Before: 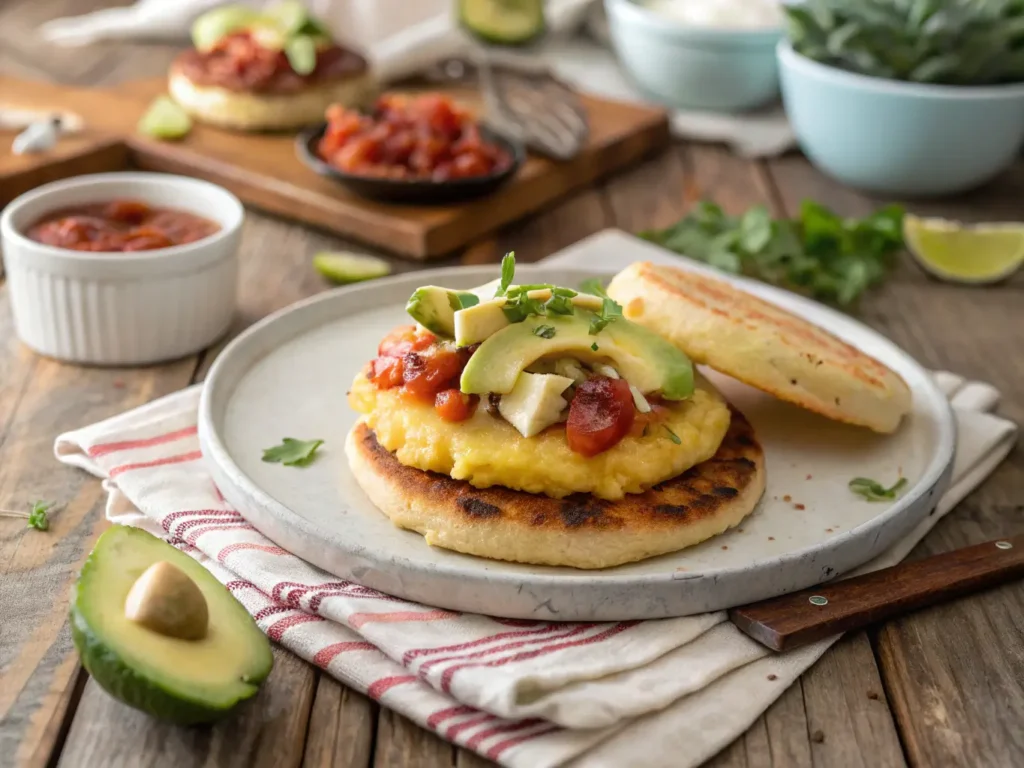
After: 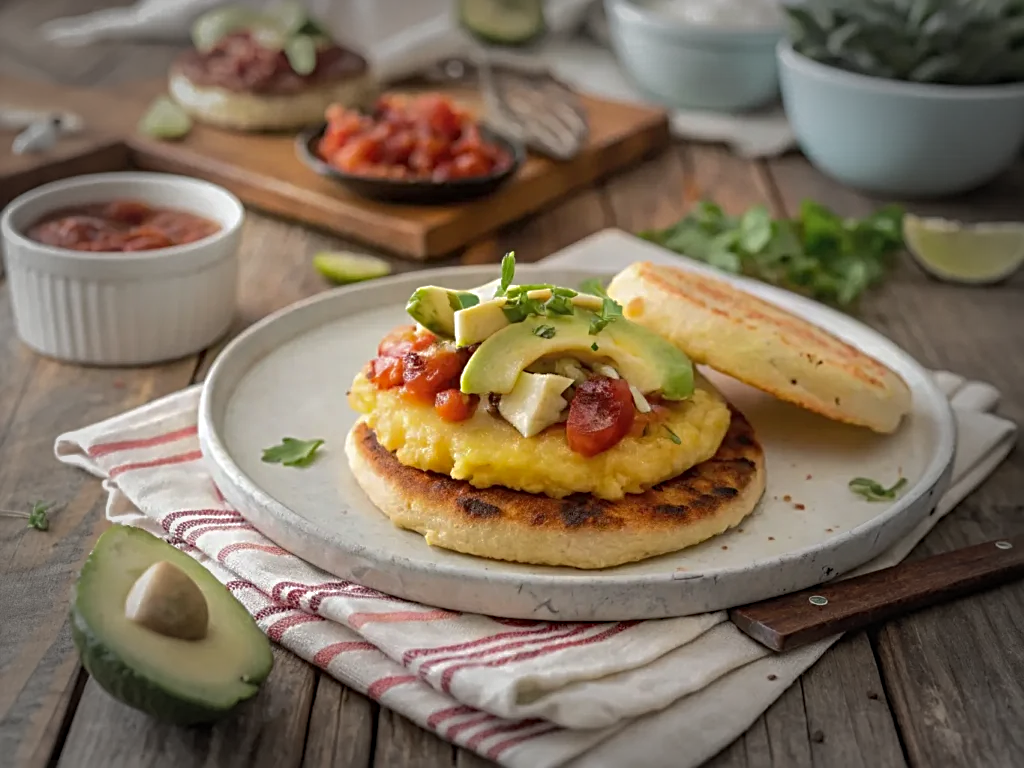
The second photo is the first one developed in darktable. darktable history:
shadows and highlights: shadows 40.09, highlights -60.03
sharpen: radius 3.11
vignetting: fall-off start 66.65%, fall-off radius 39.86%, automatic ratio true, width/height ratio 0.663
